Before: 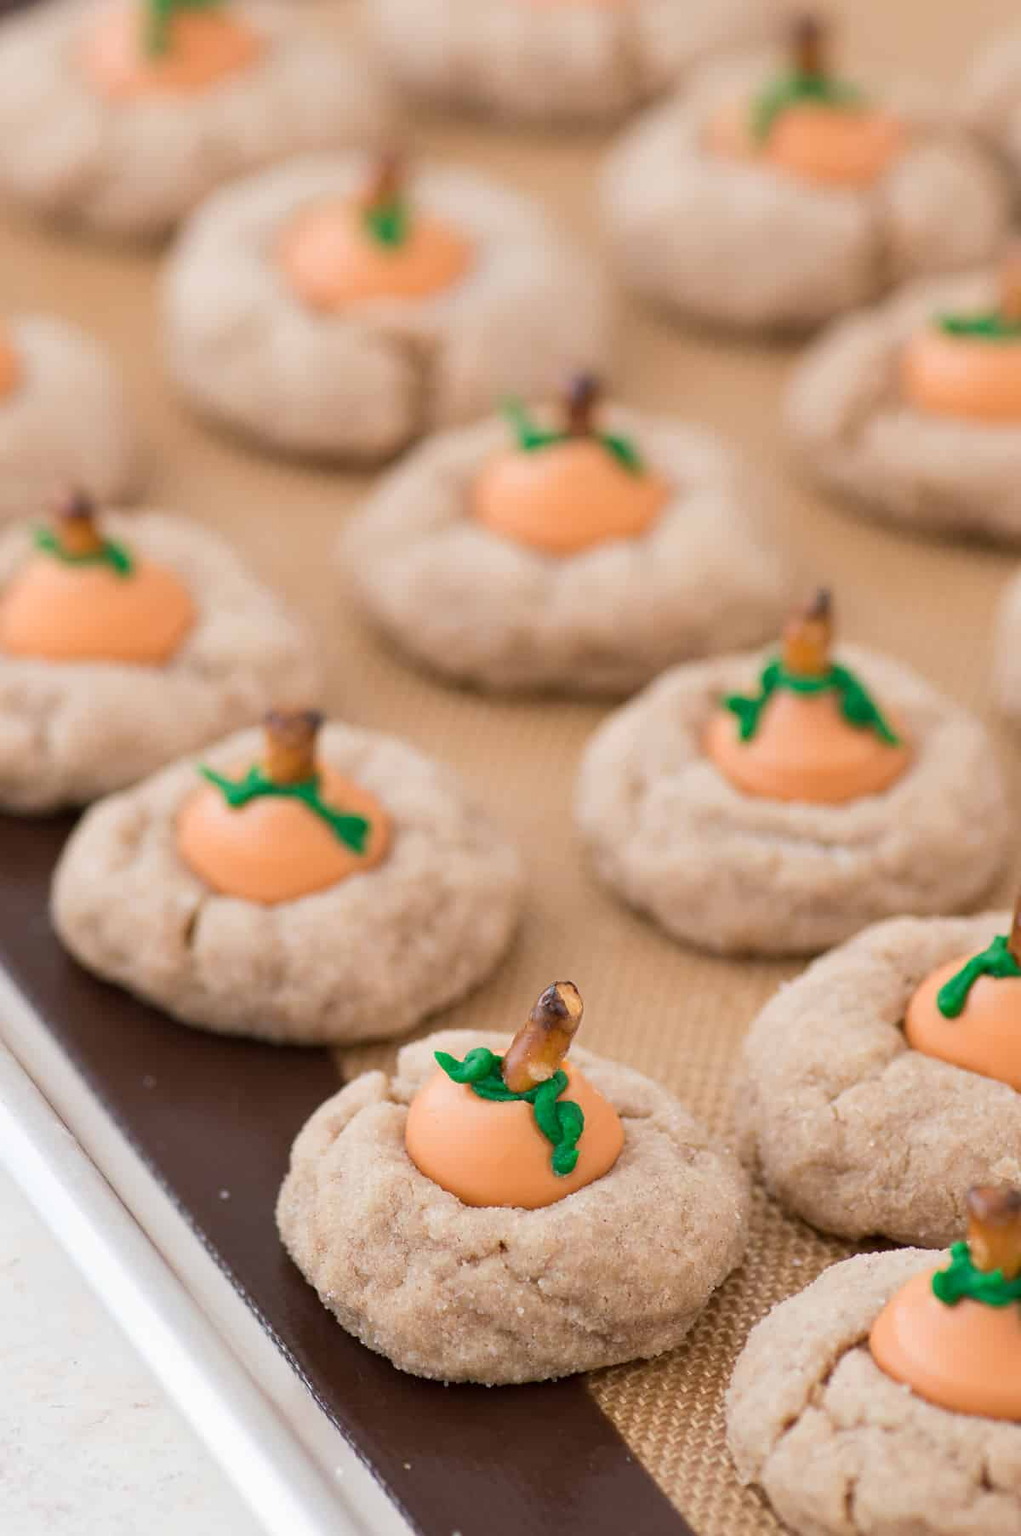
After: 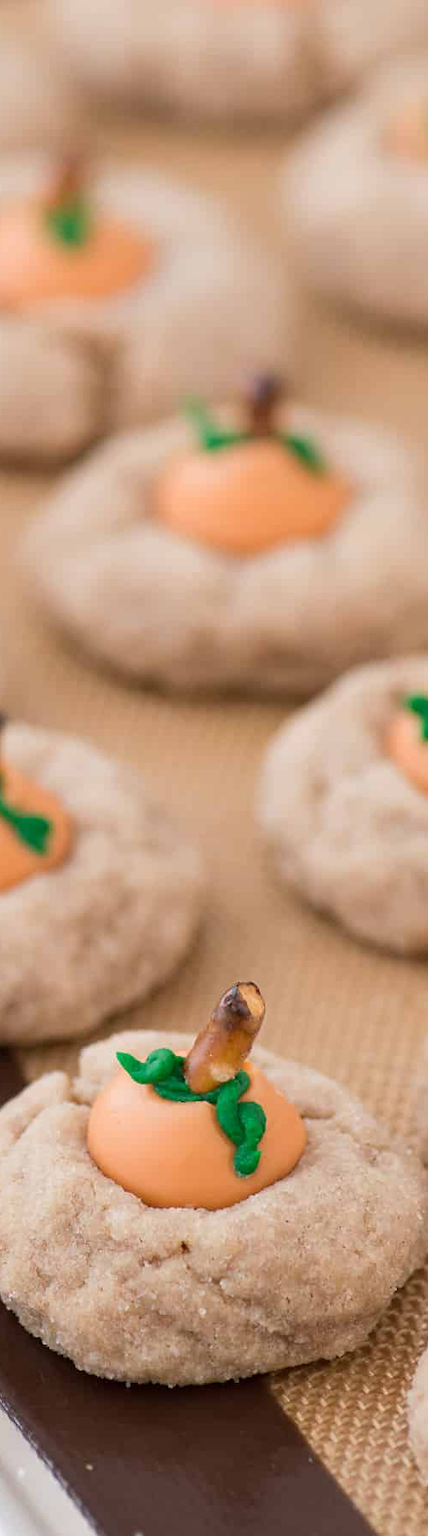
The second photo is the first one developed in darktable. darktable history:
crop: left 31.188%, right 26.871%
exposure: compensate highlight preservation false
